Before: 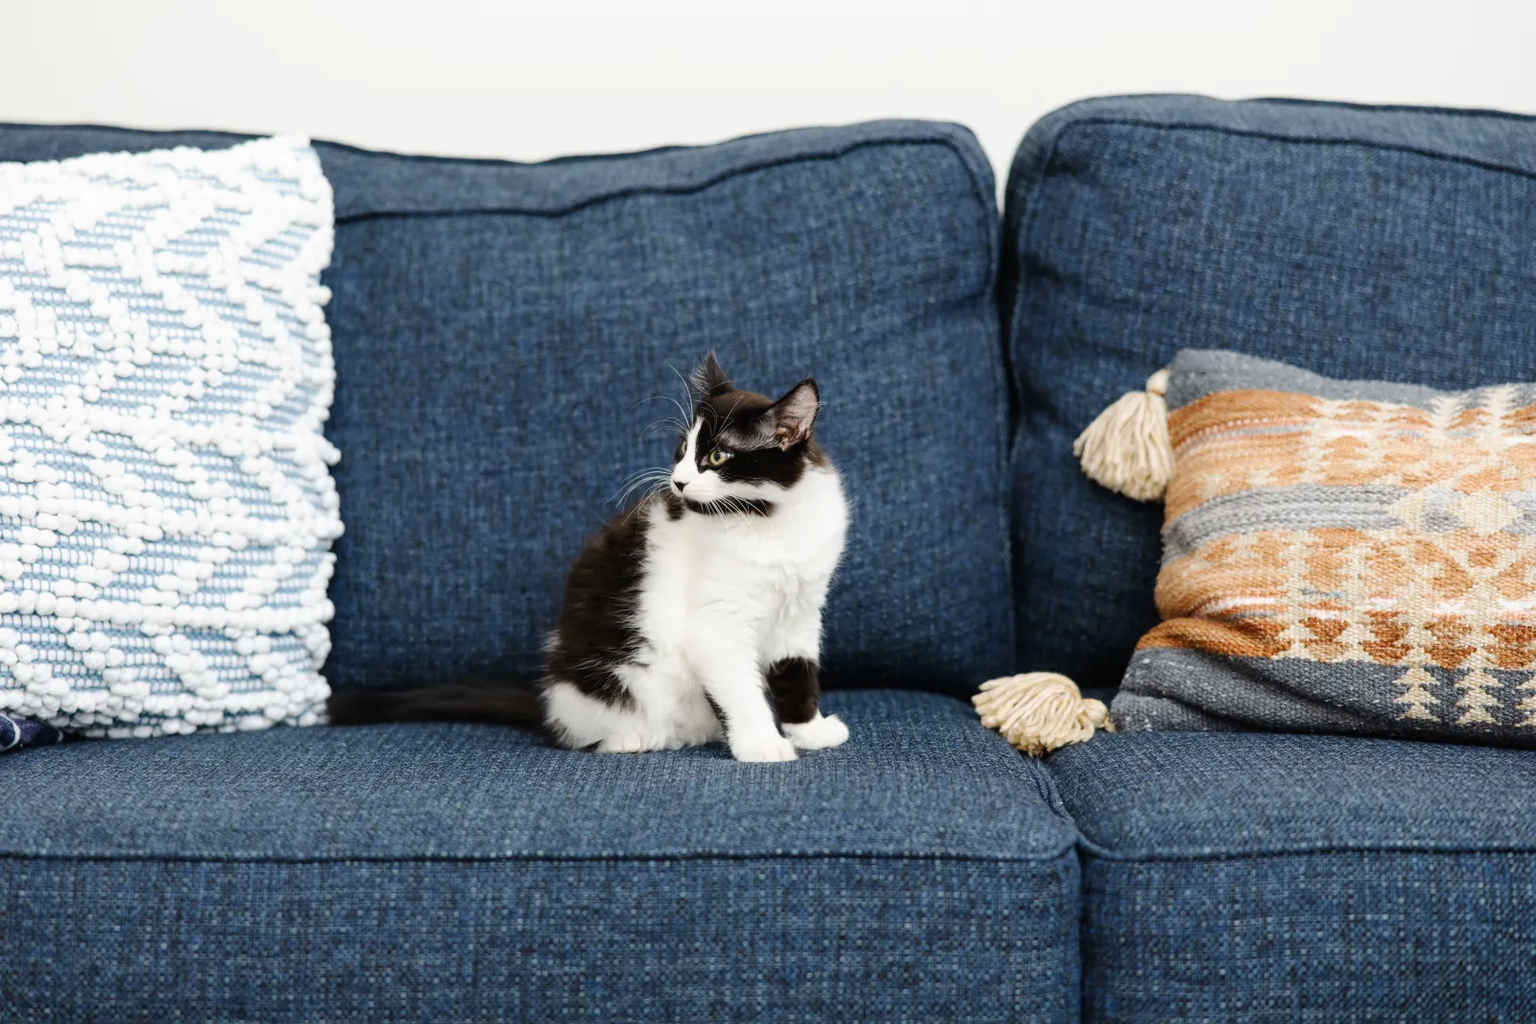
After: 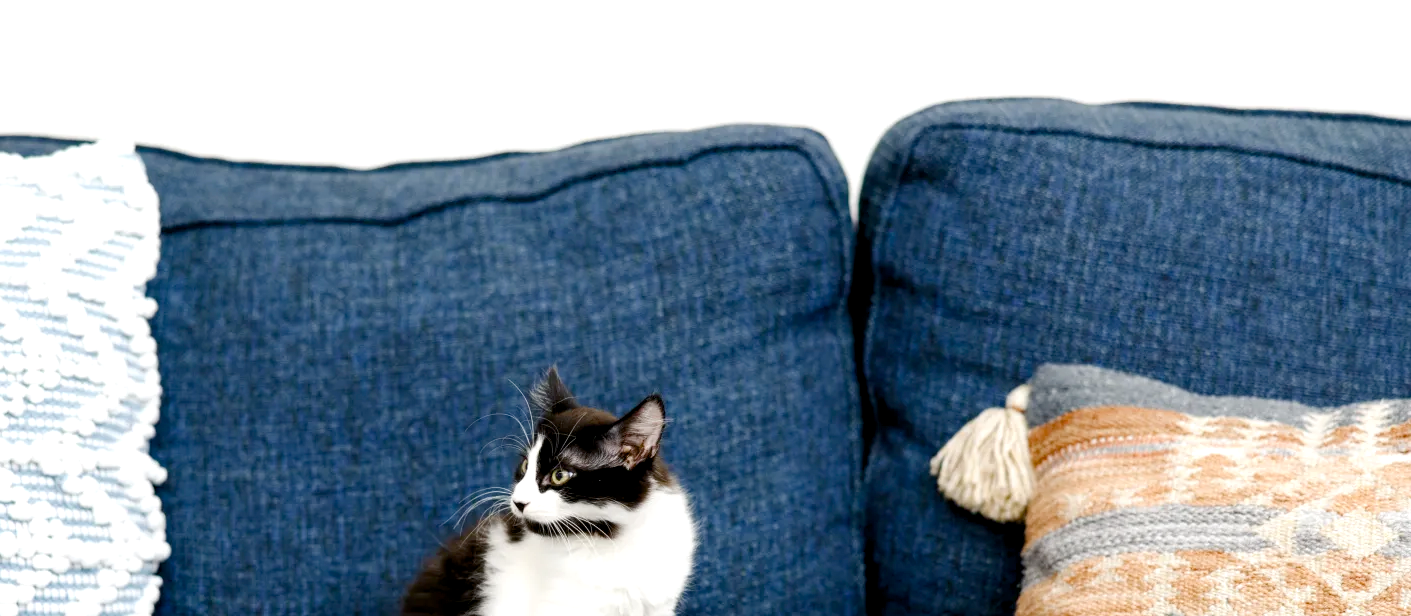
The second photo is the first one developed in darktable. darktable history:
crop and rotate: left 11.767%, bottom 42.222%
levels: levels [0, 0.476, 0.951]
color balance rgb: shadows lift › chroma 2.006%, shadows lift › hue 247.37°, global offset › luminance -0.476%, perceptual saturation grading › global saturation 25.342%, perceptual saturation grading › highlights -50.227%, perceptual saturation grading › shadows 30.963%, contrast 5.671%
